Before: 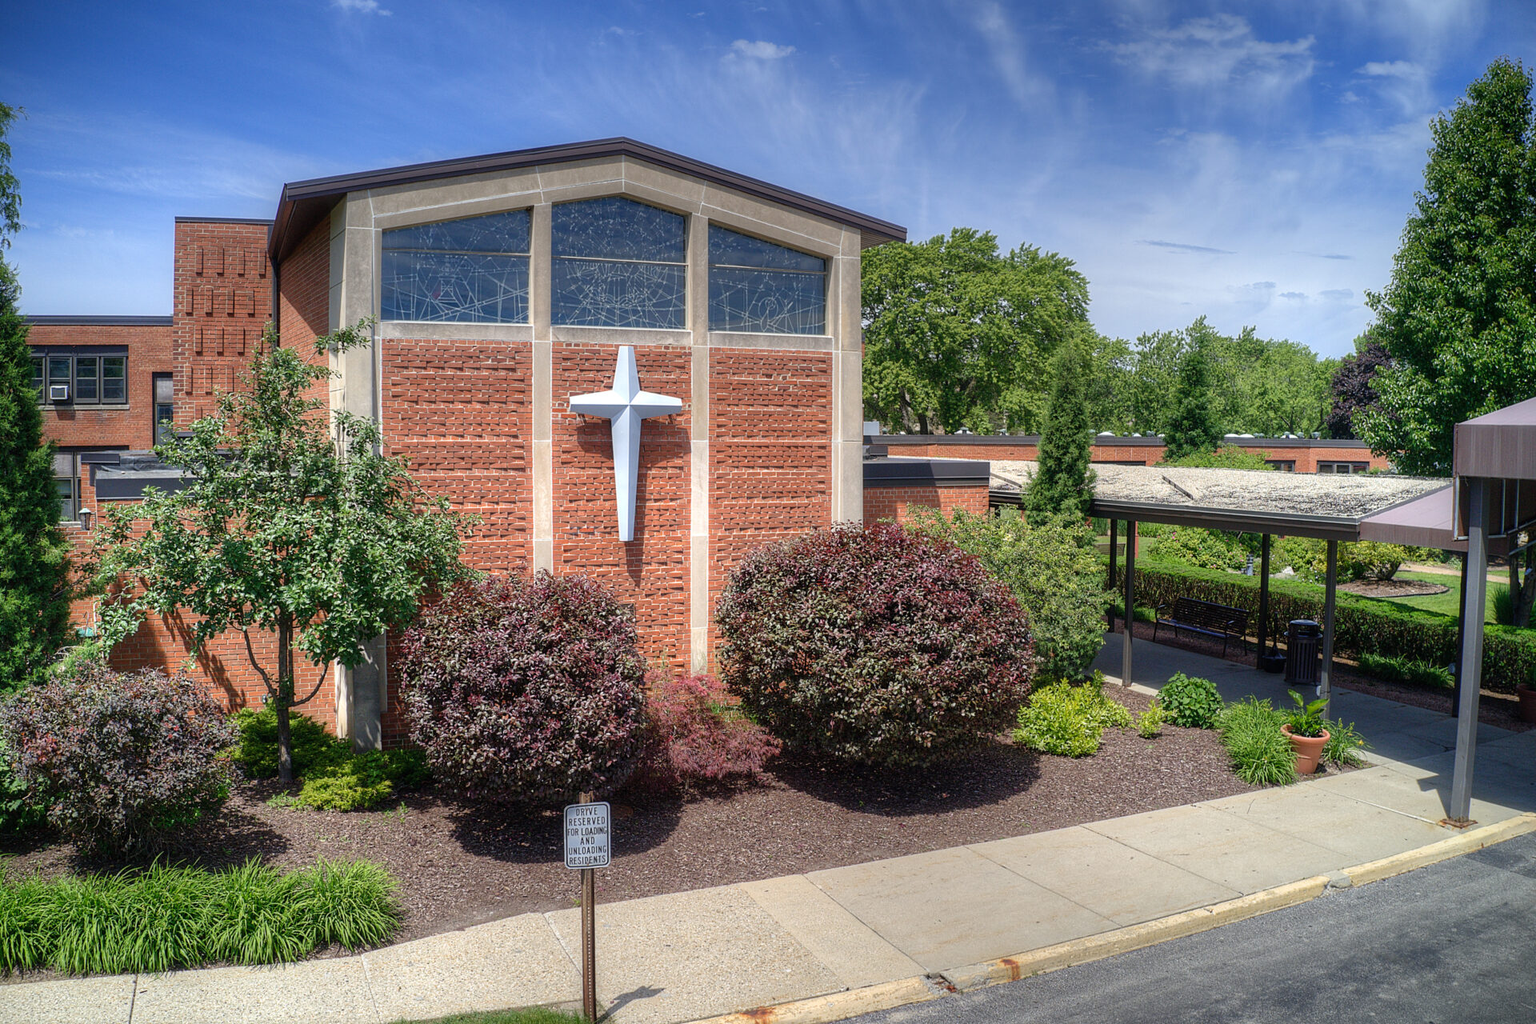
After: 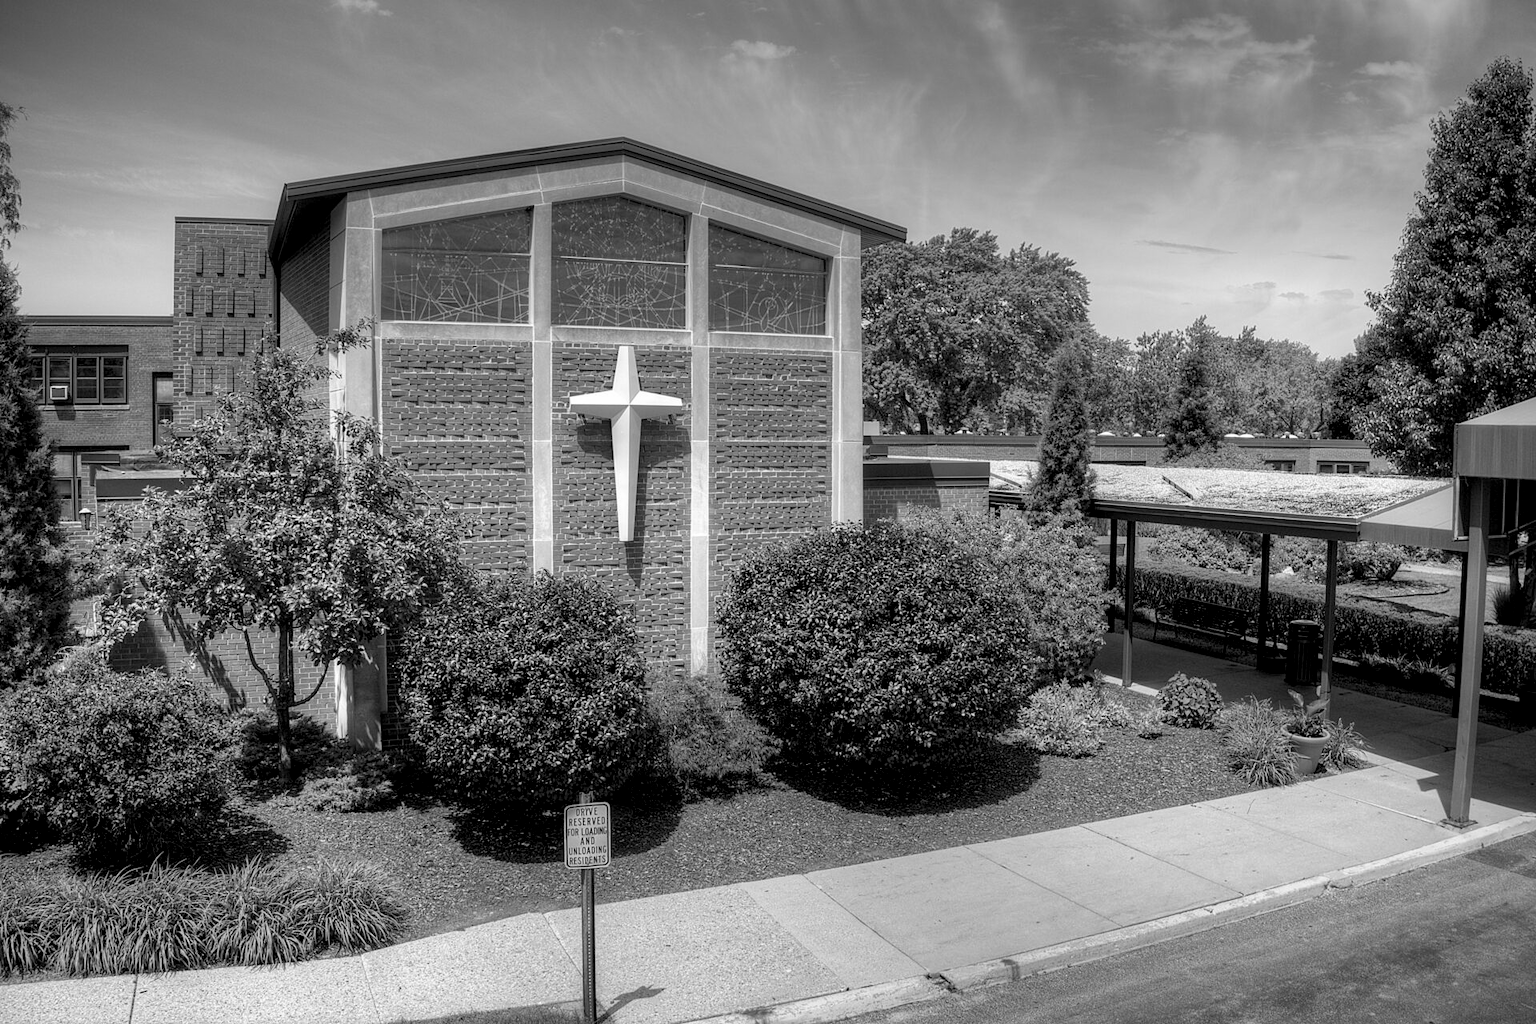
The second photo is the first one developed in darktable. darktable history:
monochrome: size 3.1
white balance: red 0.766, blue 1.537
exposure: black level correction 0.009, exposure 0.014 EV, compensate highlight preservation false
